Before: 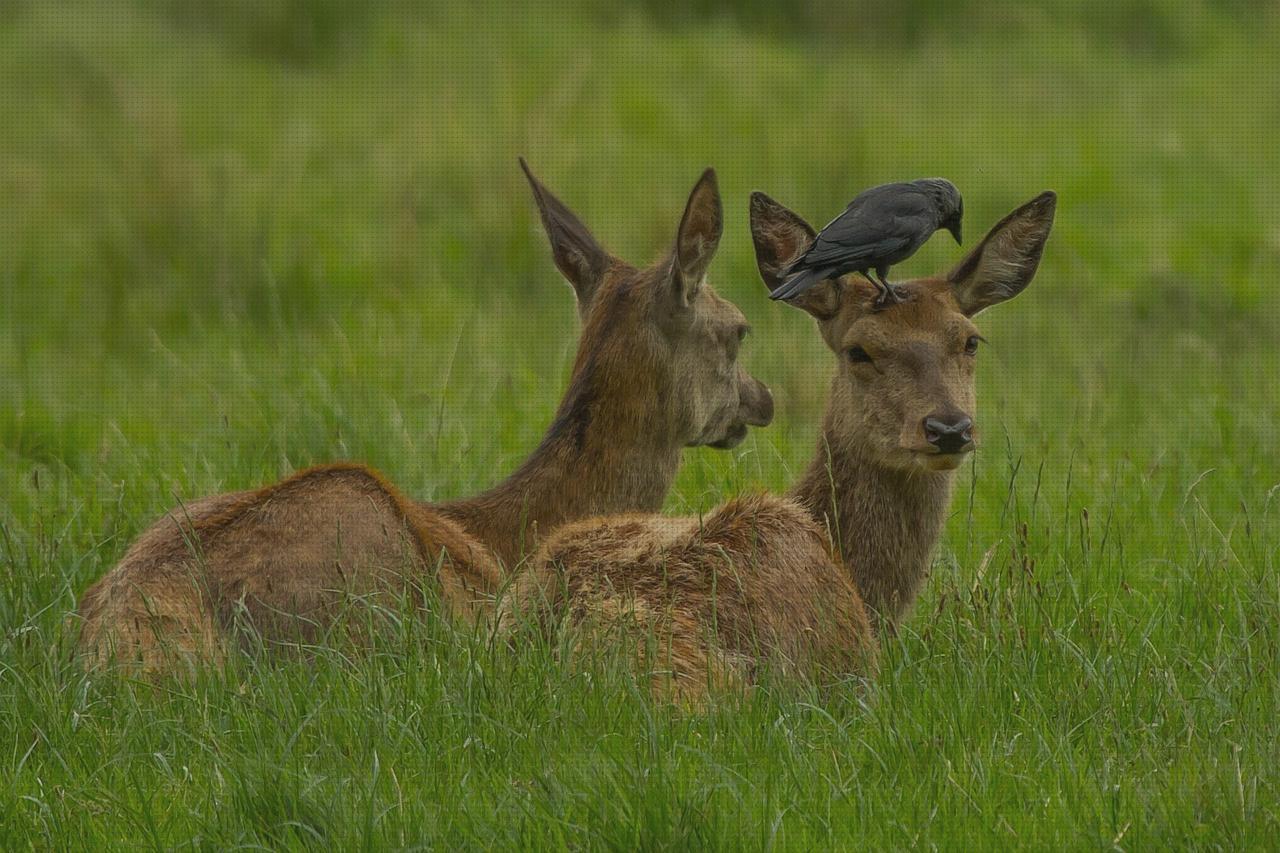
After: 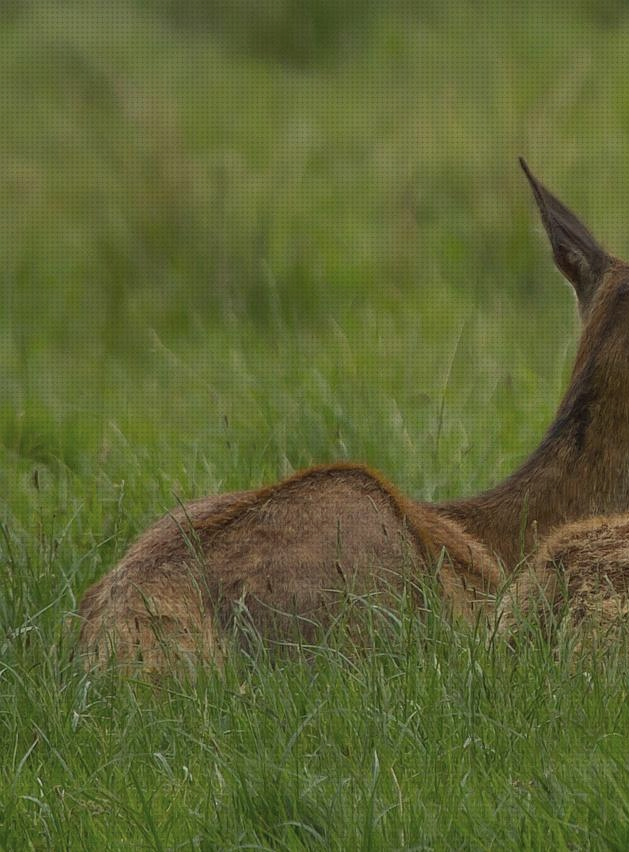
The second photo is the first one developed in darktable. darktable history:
haze removal: compatibility mode true, adaptive false
contrast brightness saturation: saturation -0.17
crop and rotate: left 0%, top 0%, right 50.845%
